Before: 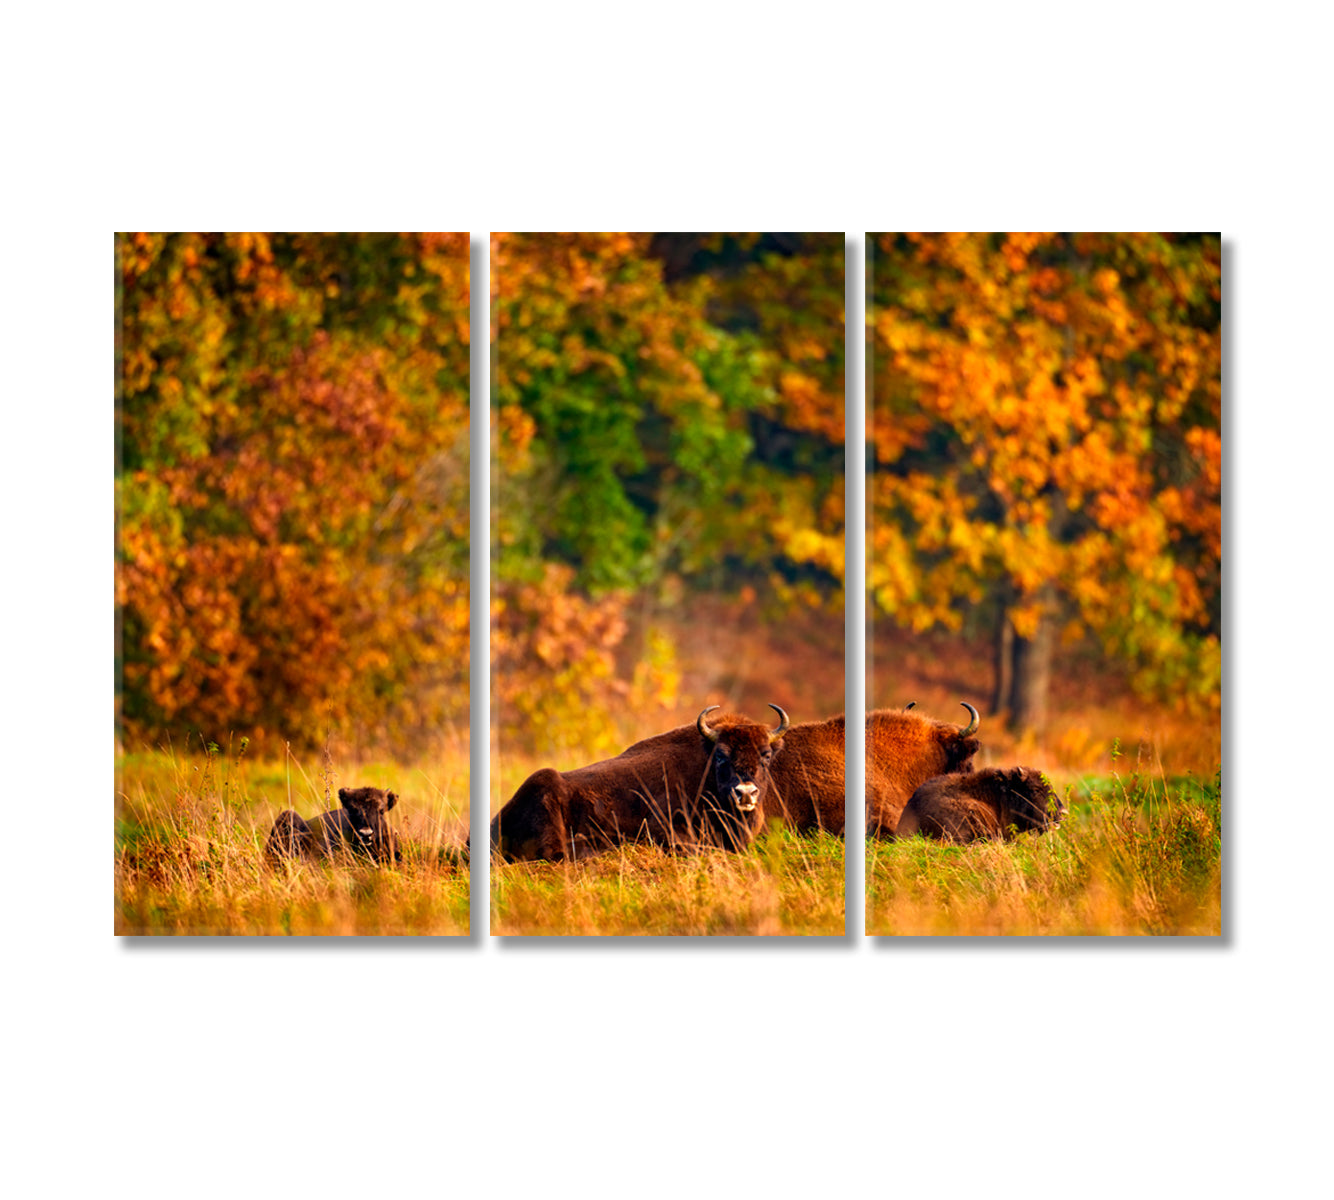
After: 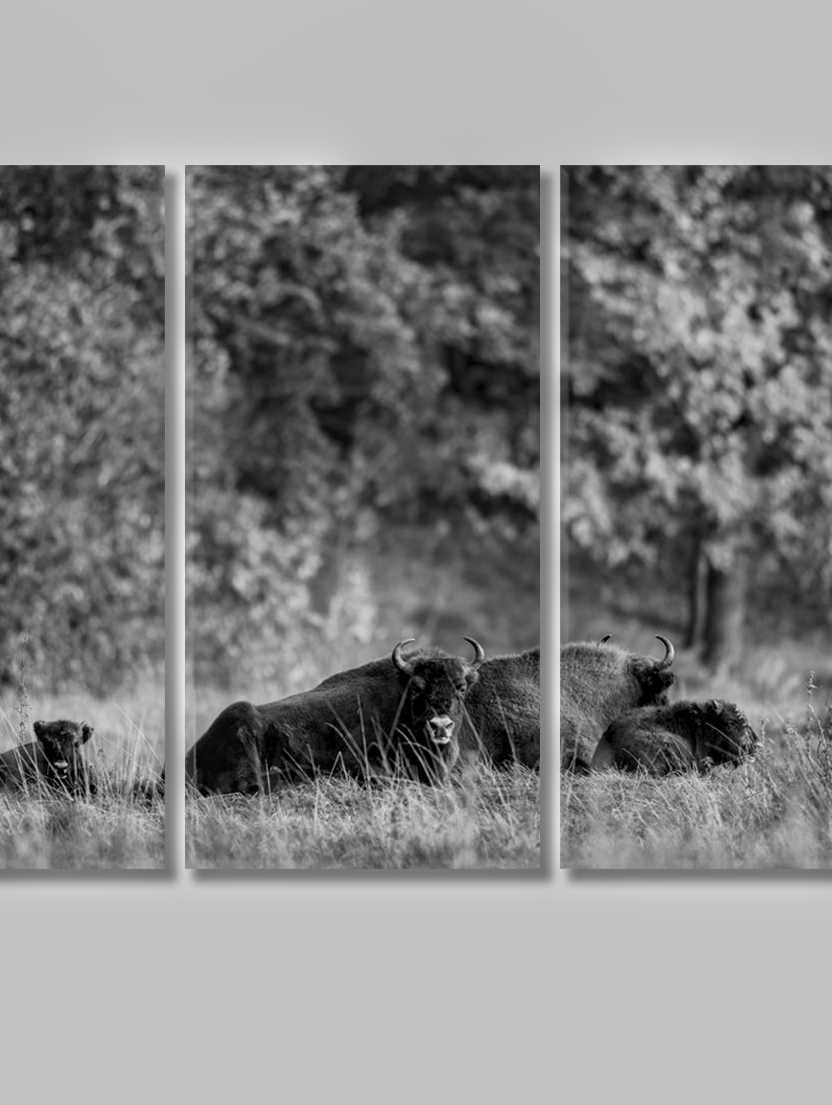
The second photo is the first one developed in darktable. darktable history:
monochrome: a 79.32, b 81.83, size 1.1
local contrast: on, module defaults
crop and rotate: left 22.918%, top 5.629%, right 14.711%, bottom 2.247%
